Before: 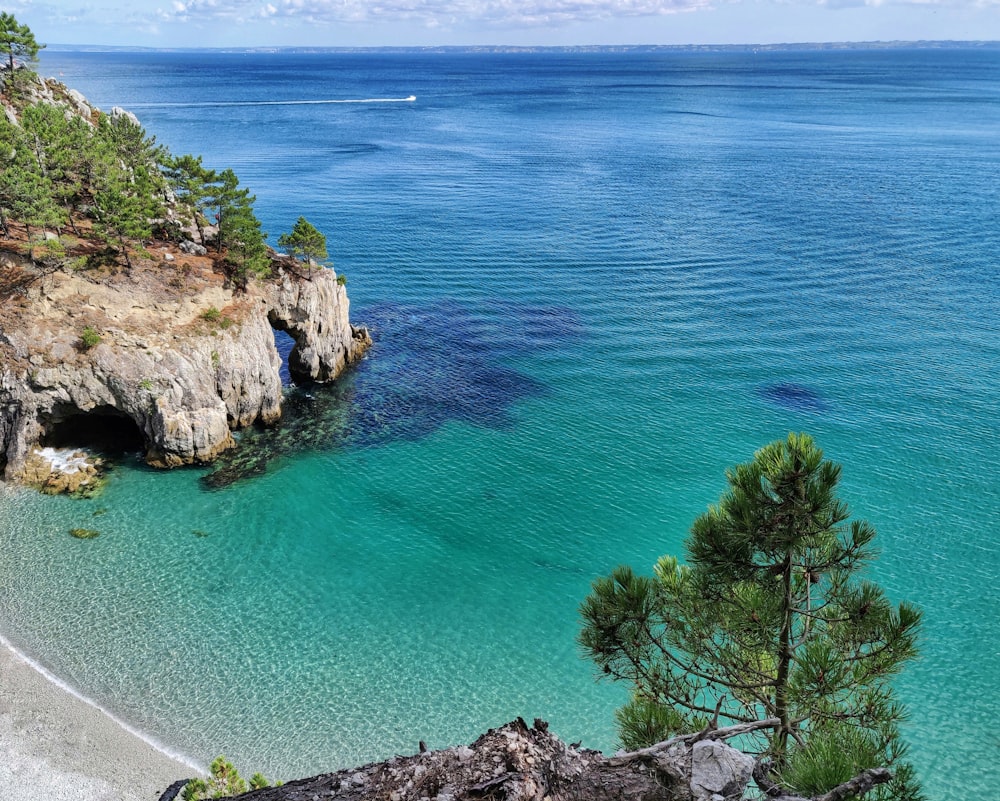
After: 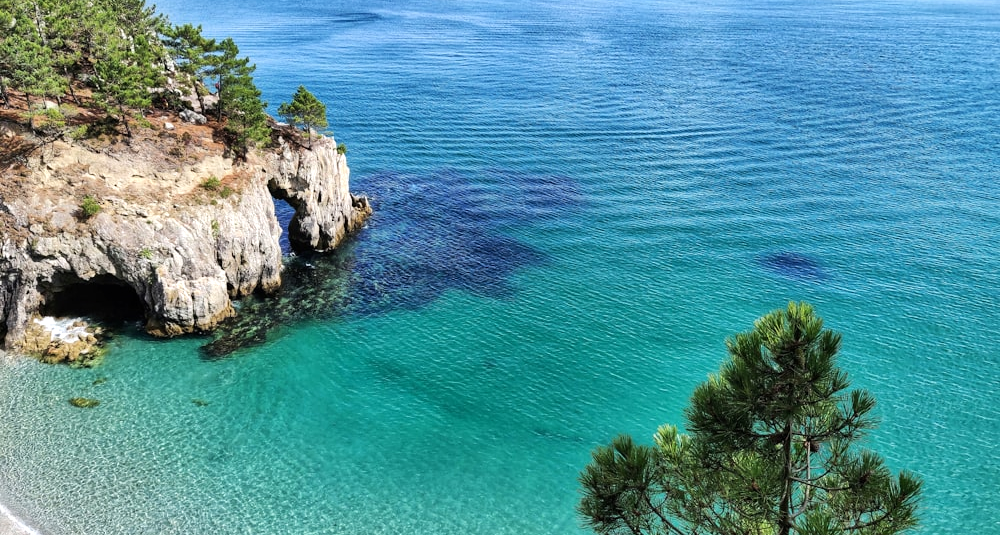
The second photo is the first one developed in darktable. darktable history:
crop: top 16.414%, bottom 16.702%
base curve: curves: ch0 [(0, 0) (0.472, 0.508) (1, 1)], preserve colors none
tone equalizer: -8 EV -0.424 EV, -7 EV -0.403 EV, -6 EV -0.354 EV, -5 EV -0.205 EV, -3 EV 0.189 EV, -2 EV 0.341 EV, -1 EV 0.404 EV, +0 EV 0.394 EV, edges refinement/feathering 500, mask exposure compensation -1.57 EV, preserve details no
